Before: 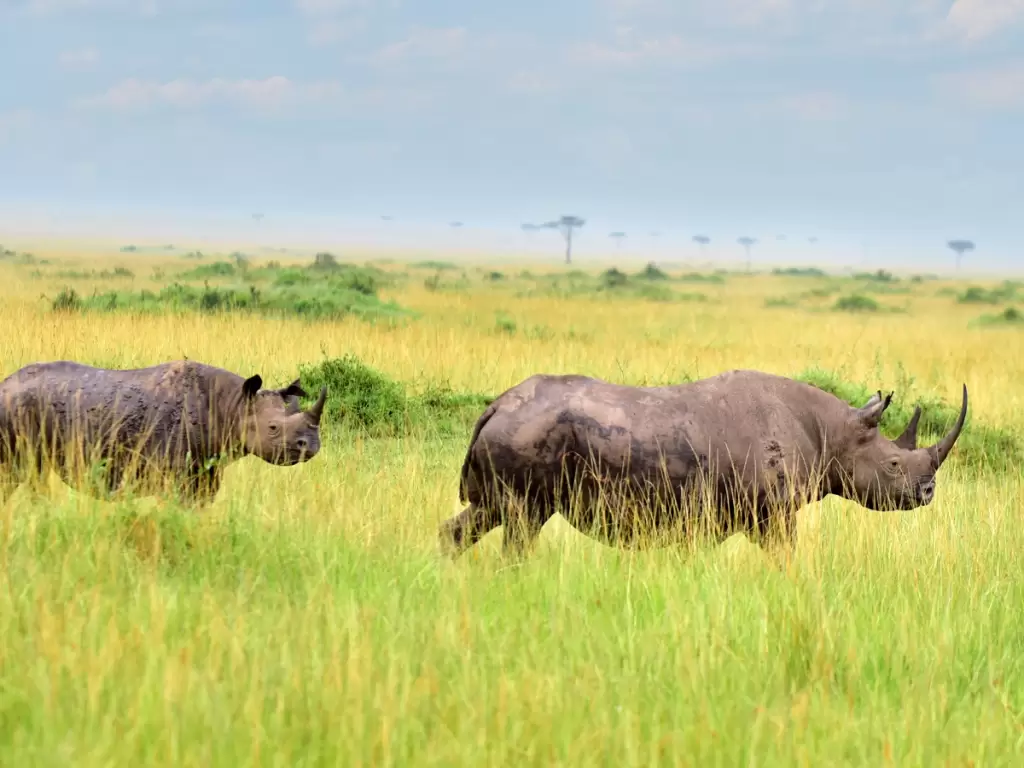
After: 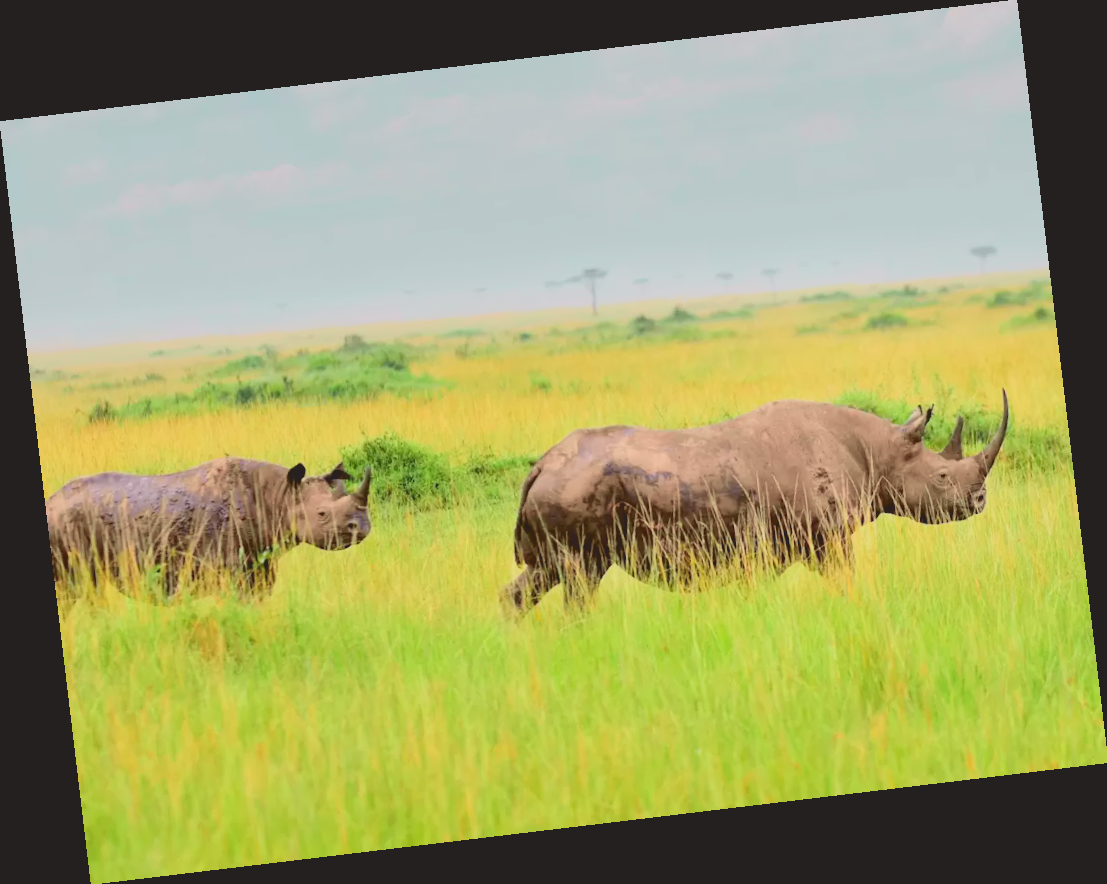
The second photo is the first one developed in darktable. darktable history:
tone curve: curves: ch0 [(0, 0.006) (0.184, 0.172) (0.405, 0.46) (0.456, 0.528) (0.634, 0.728) (0.877, 0.89) (0.984, 0.935)]; ch1 [(0, 0) (0.443, 0.43) (0.492, 0.495) (0.566, 0.582) (0.595, 0.606) (0.608, 0.609) (0.65, 0.677) (1, 1)]; ch2 [(0, 0) (0.33, 0.301) (0.421, 0.443) (0.447, 0.489) (0.492, 0.495) (0.537, 0.583) (0.586, 0.591) (0.663, 0.686) (1, 1)], color space Lab, independent channels, preserve colors none
rotate and perspective: rotation -6.83°, automatic cropping off
contrast brightness saturation: contrast -0.28
